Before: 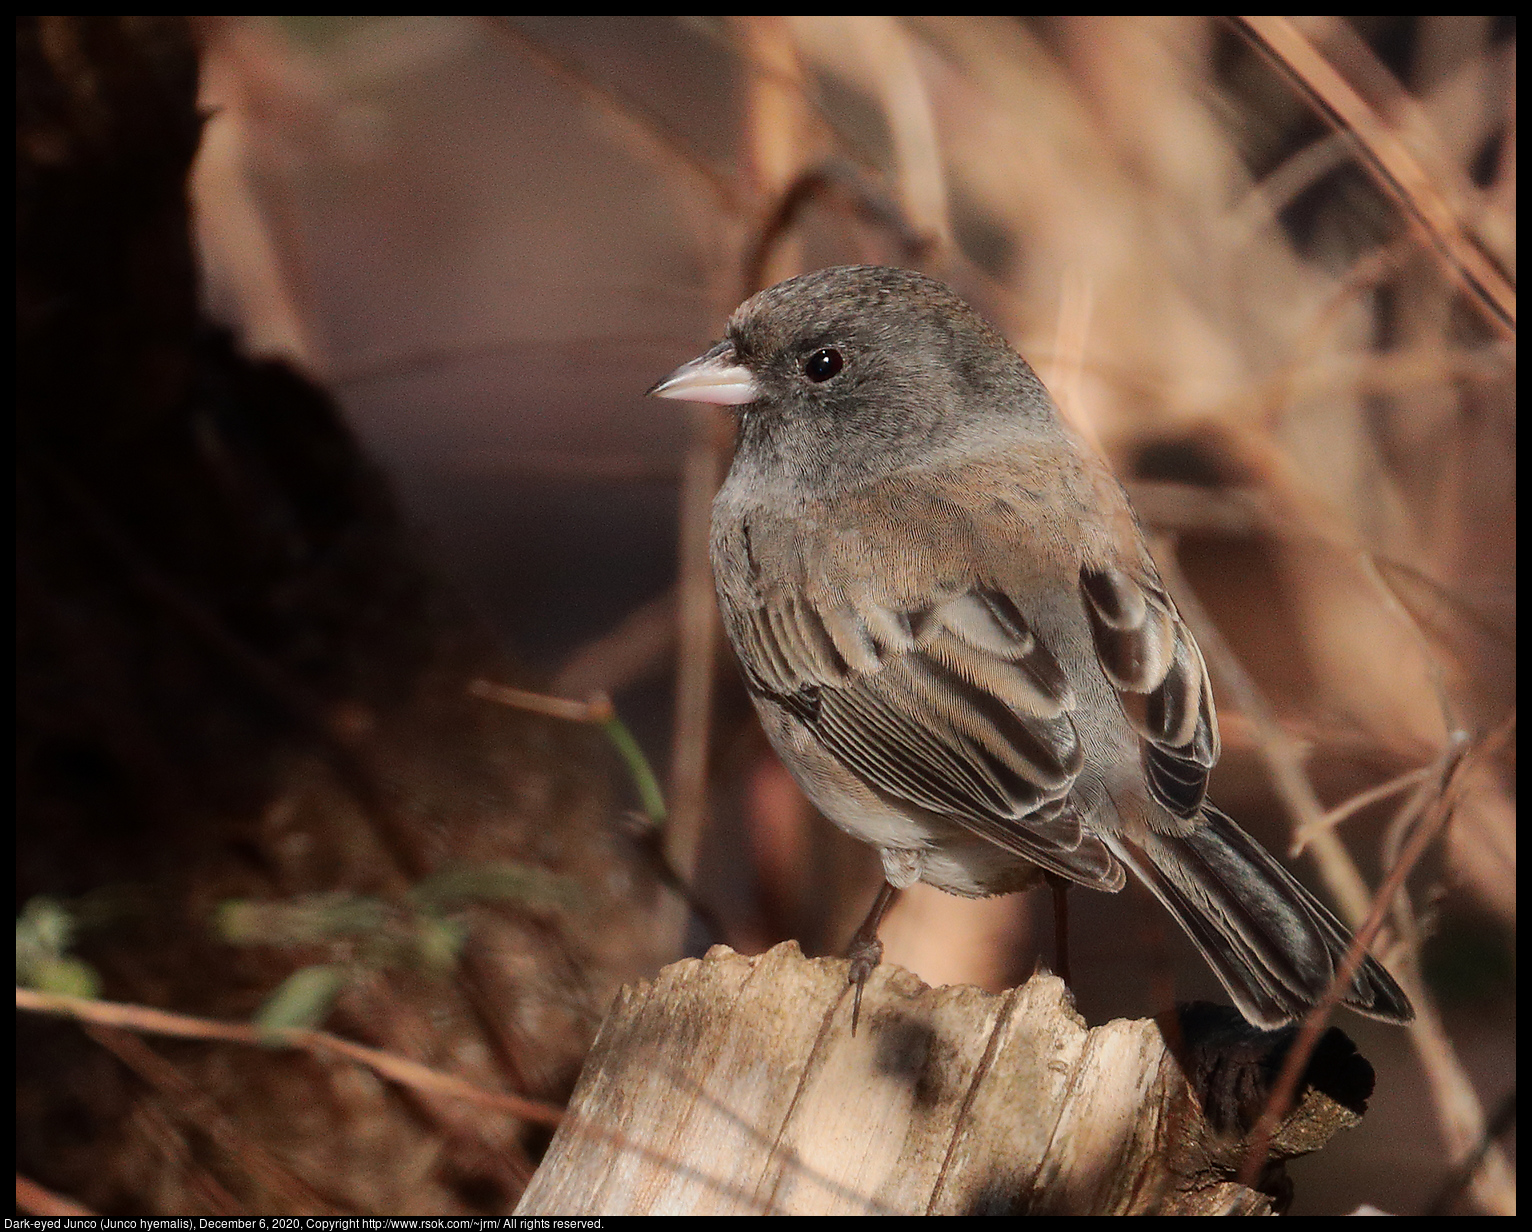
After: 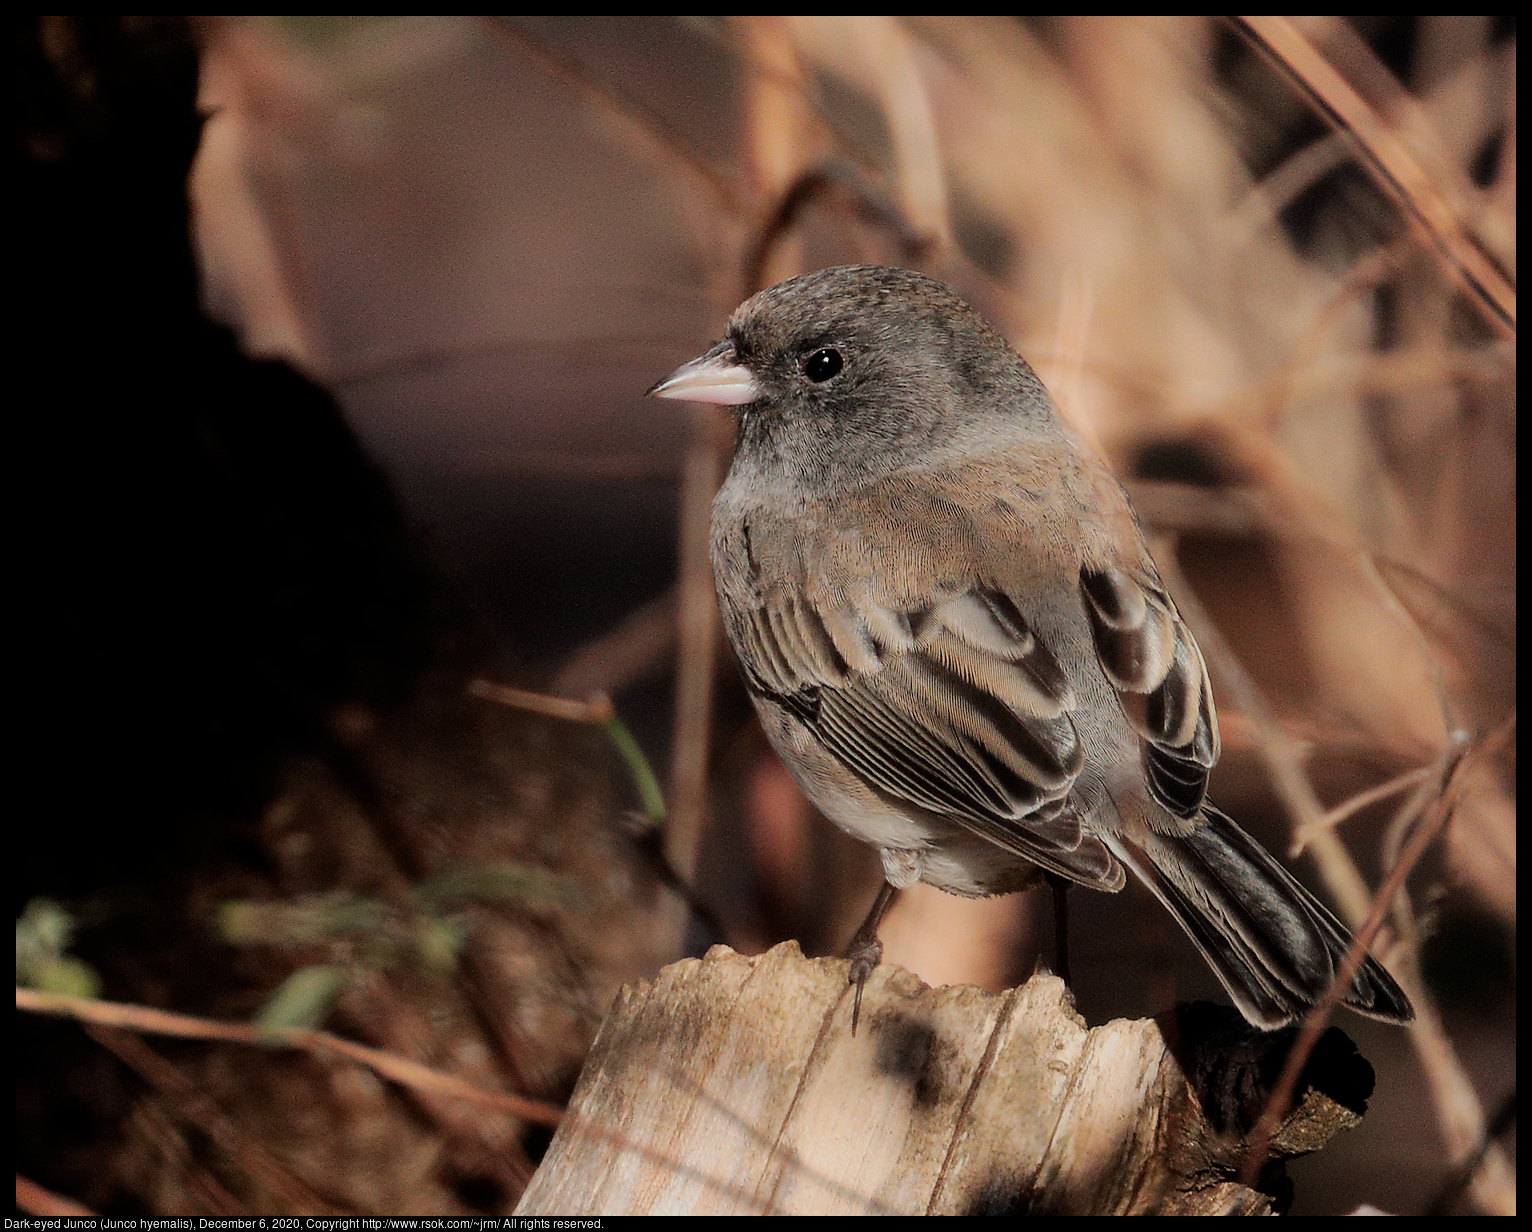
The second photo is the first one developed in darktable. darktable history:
filmic rgb: middle gray luminance 9.39%, black relative exposure -10.6 EV, white relative exposure 3.43 EV, target black luminance 0%, hardness 5.96, latitude 59.64%, contrast 1.093, highlights saturation mix 5.01%, shadows ↔ highlights balance 29.04%
color calibration: illuminant same as pipeline (D50), adaptation none (bypass), x 0.333, y 0.335, temperature 5017.66 K
